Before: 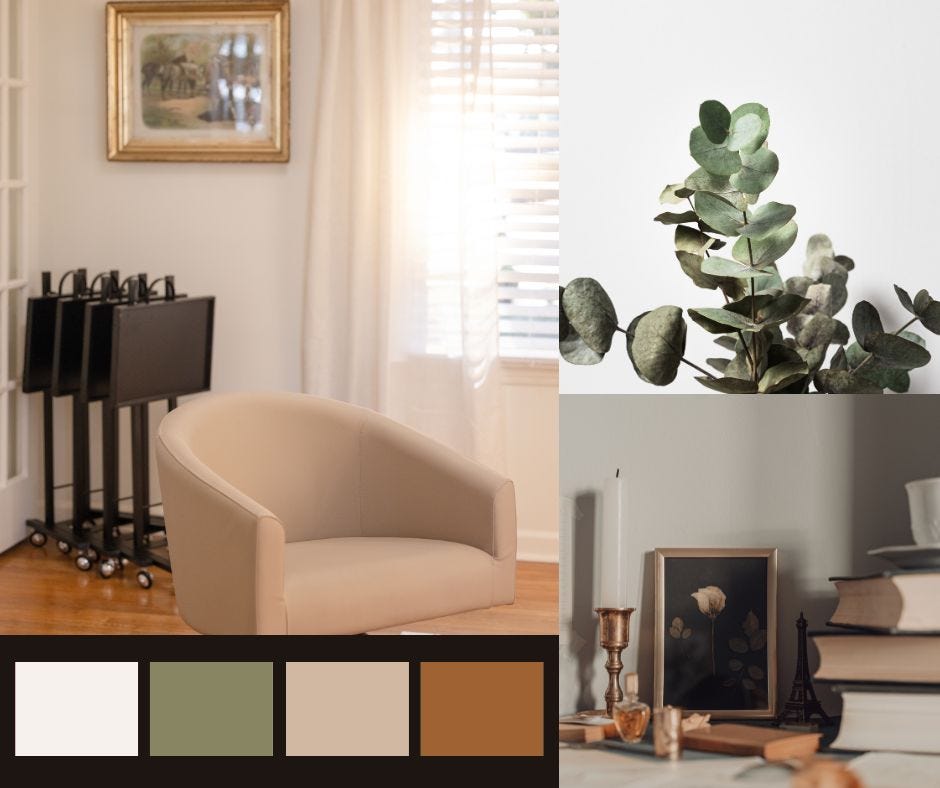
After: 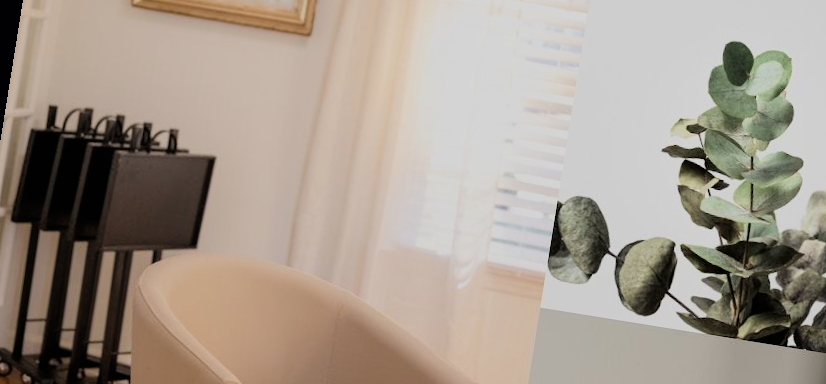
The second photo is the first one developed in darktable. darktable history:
crop: left 7.036%, top 18.398%, right 14.379%, bottom 40.043%
filmic rgb: black relative exposure -7.65 EV, white relative exposure 4.56 EV, hardness 3.61, color science v6 (2022)
rotate and perspective: rotation 9.12°, automatic cropping off
